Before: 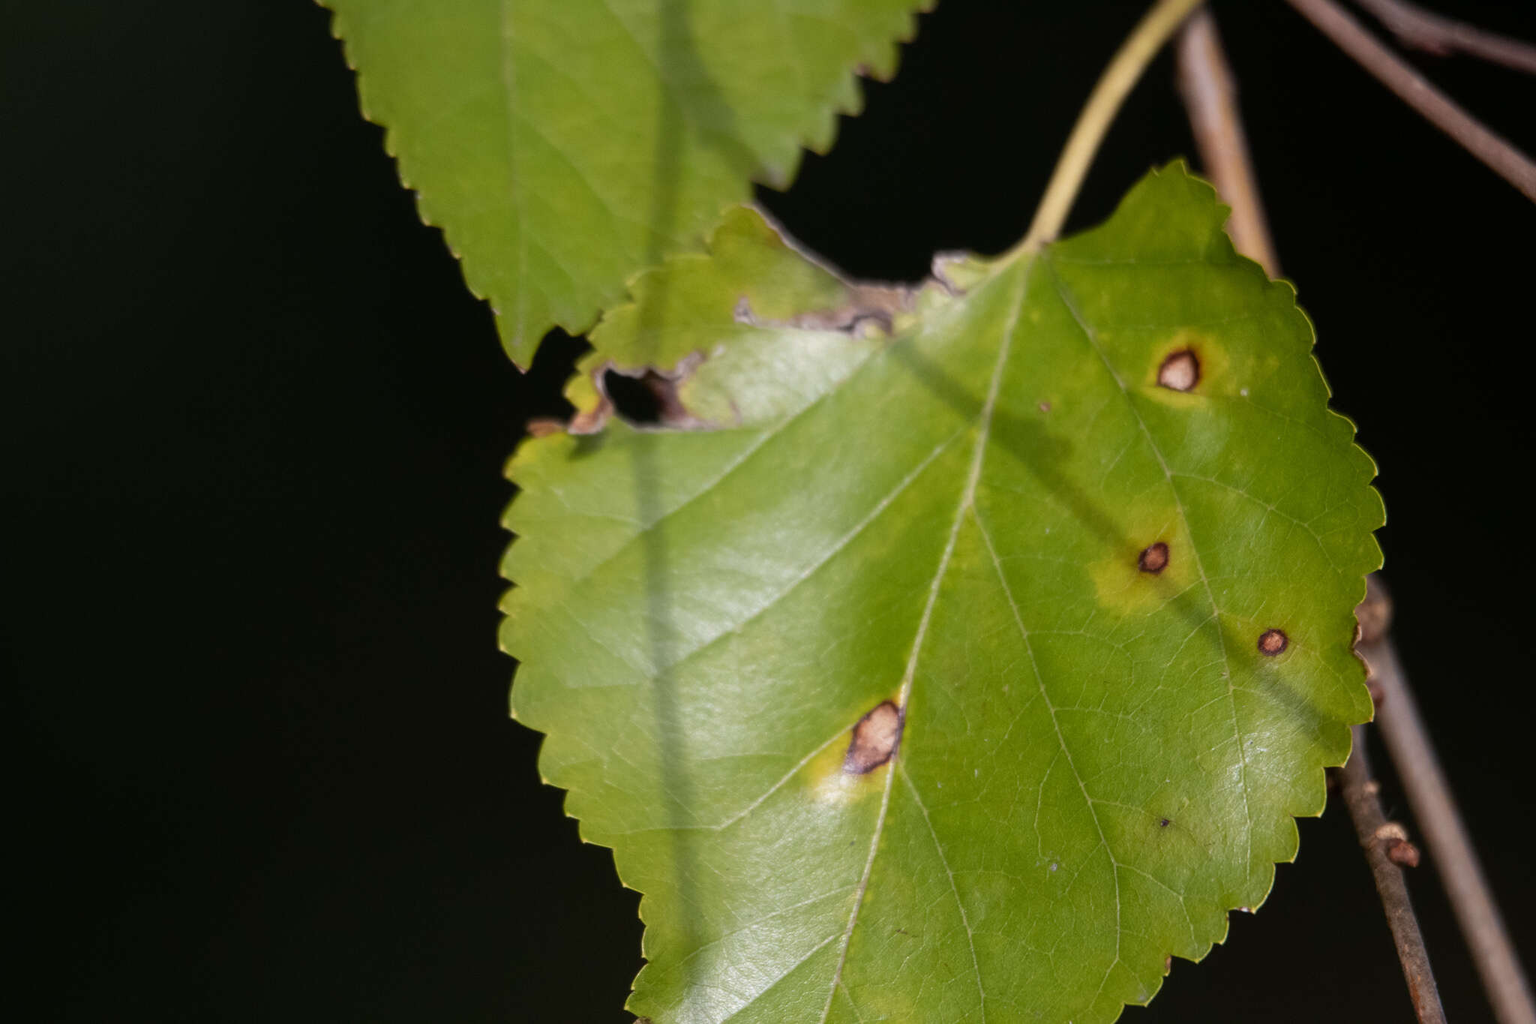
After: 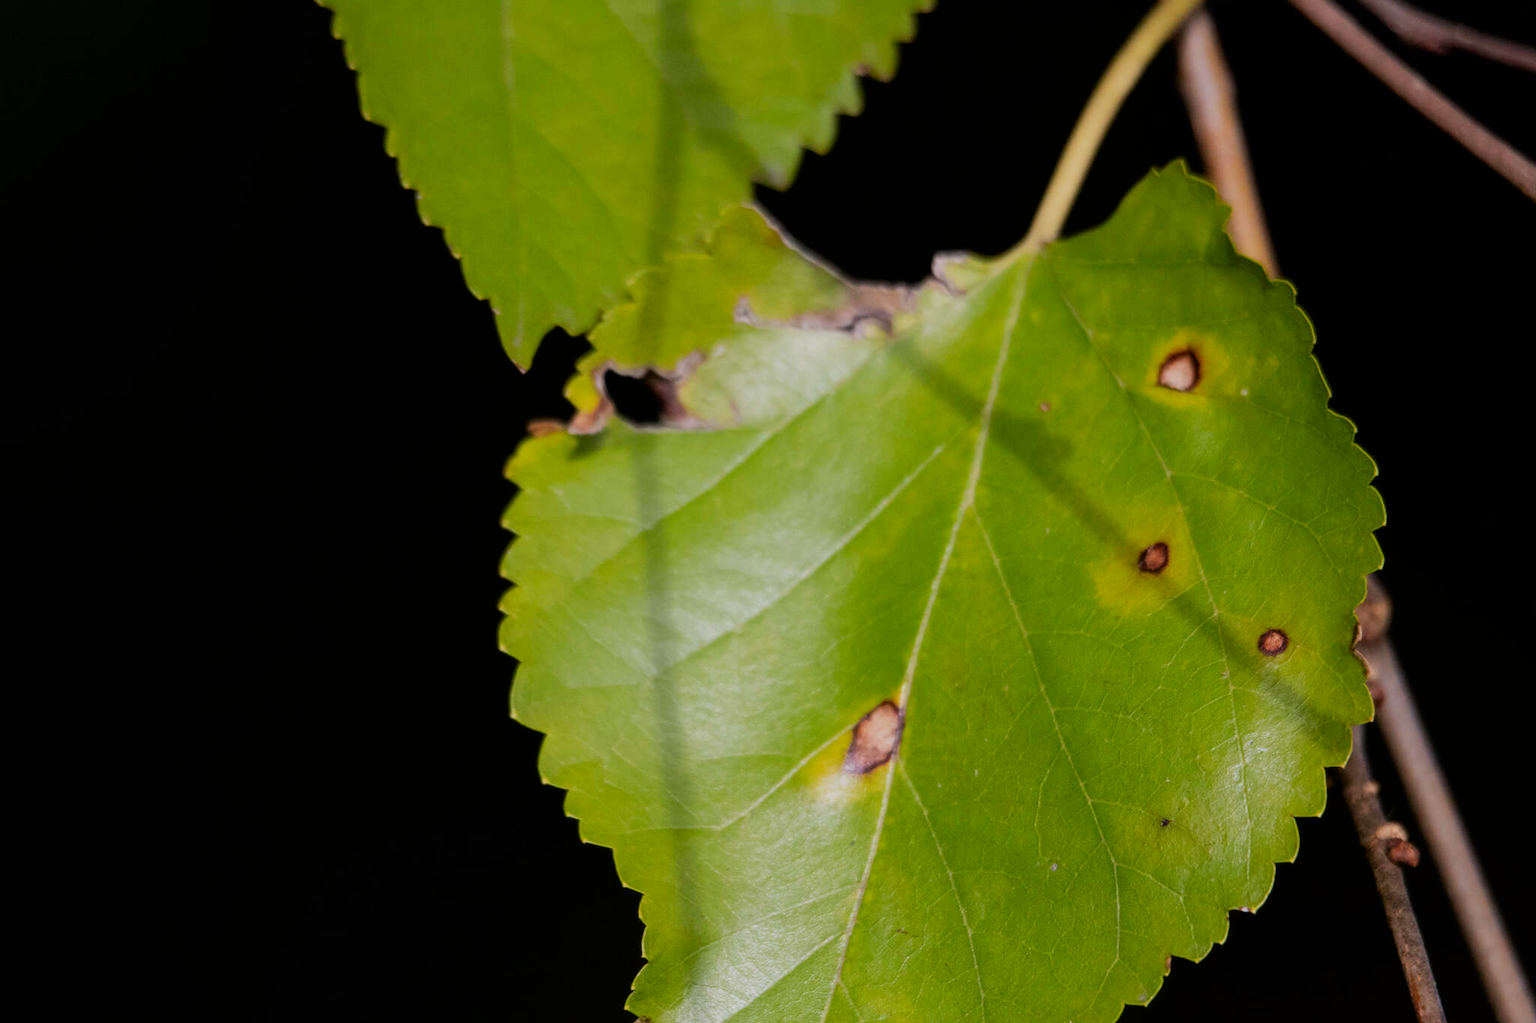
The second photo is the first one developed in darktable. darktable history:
filmic rgb: black relative exposure -6.71 EV, white relative exposure 4.56 EV, threshold 5.98 EV, hardness 3.26, enable highlight reconstruction true
contrast brightness saturation: contrast 0.086, saturation 0.277
